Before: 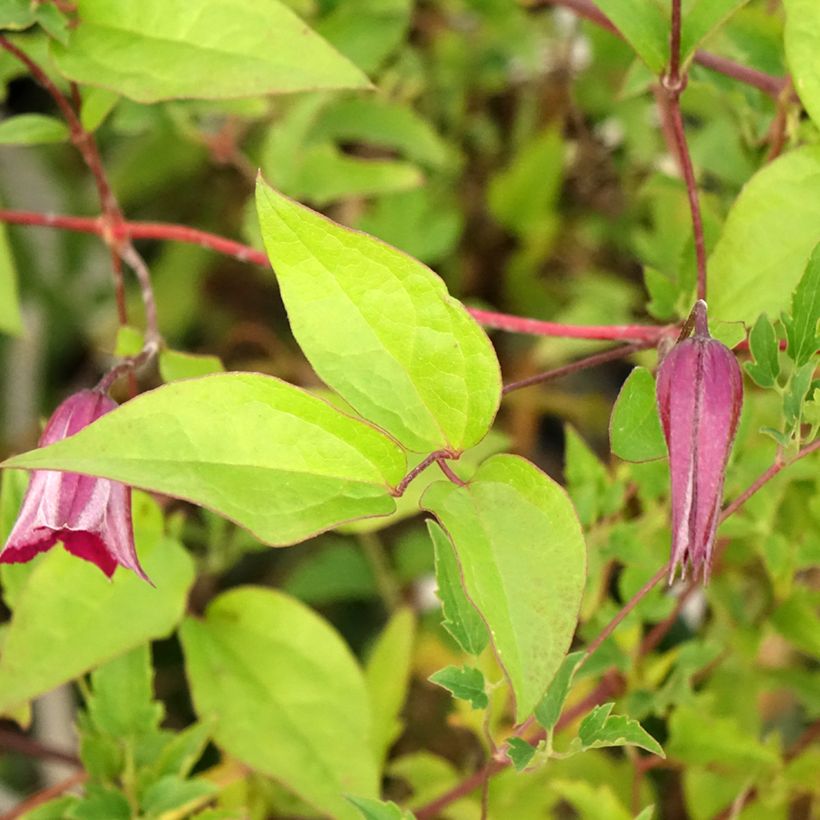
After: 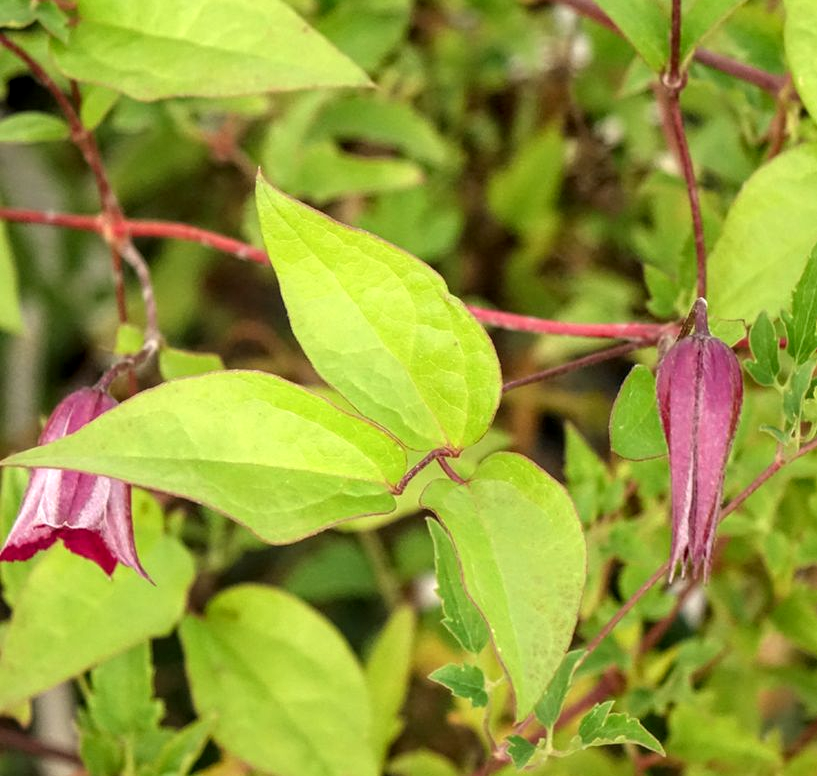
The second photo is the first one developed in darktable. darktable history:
local contrast: detail 130%
crop: top 0.258%, right 0.26%, bottom 4.994%
